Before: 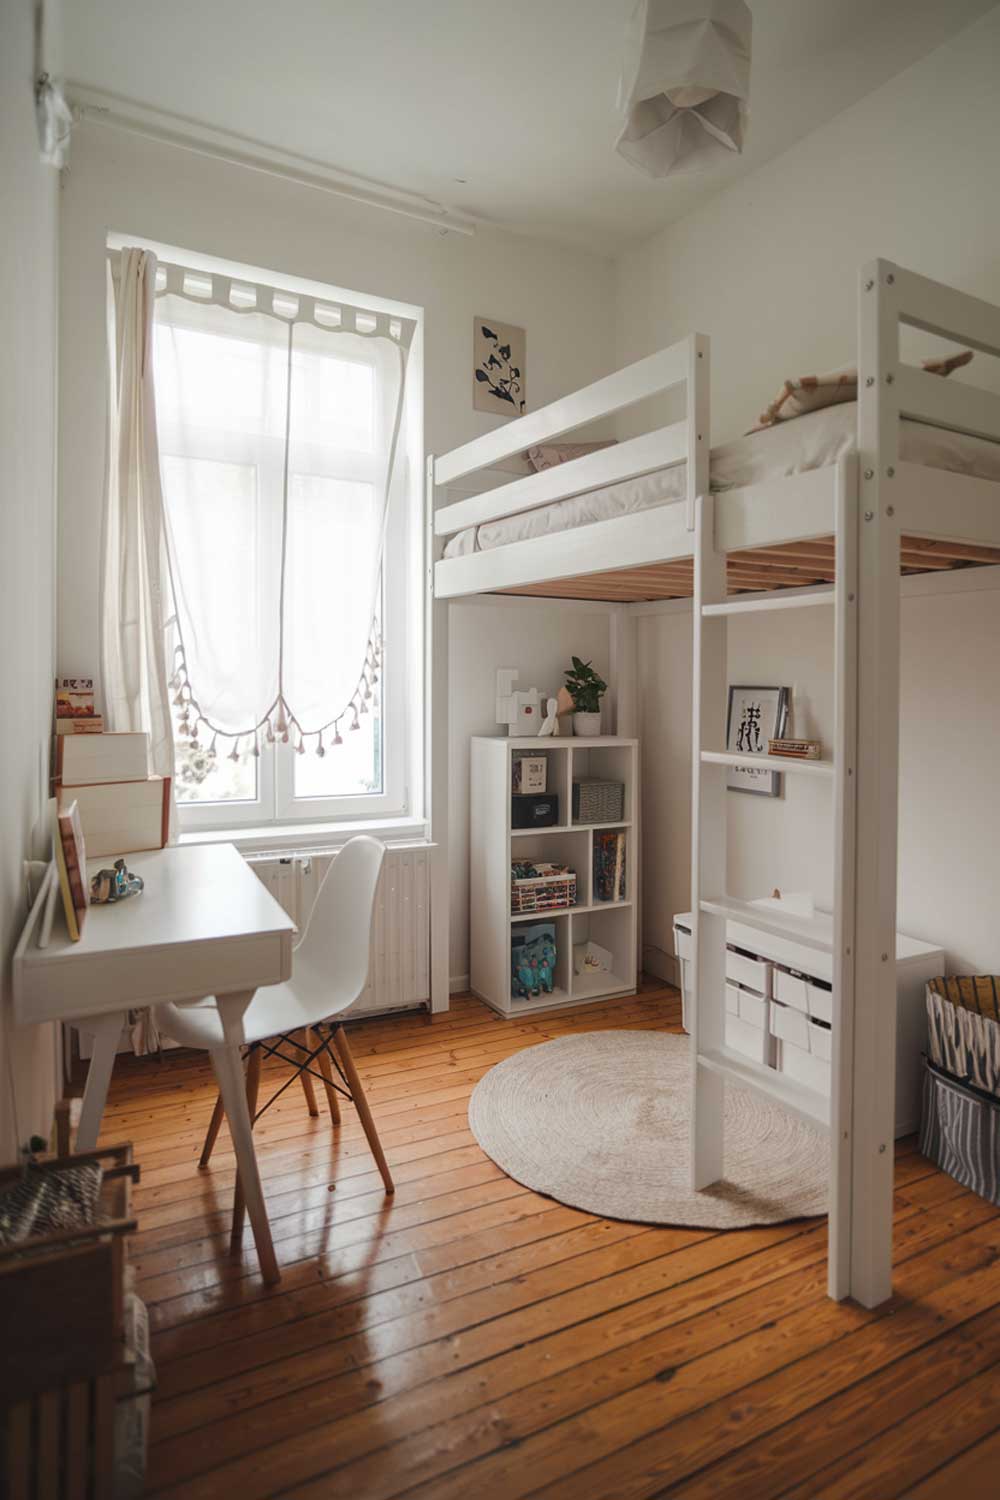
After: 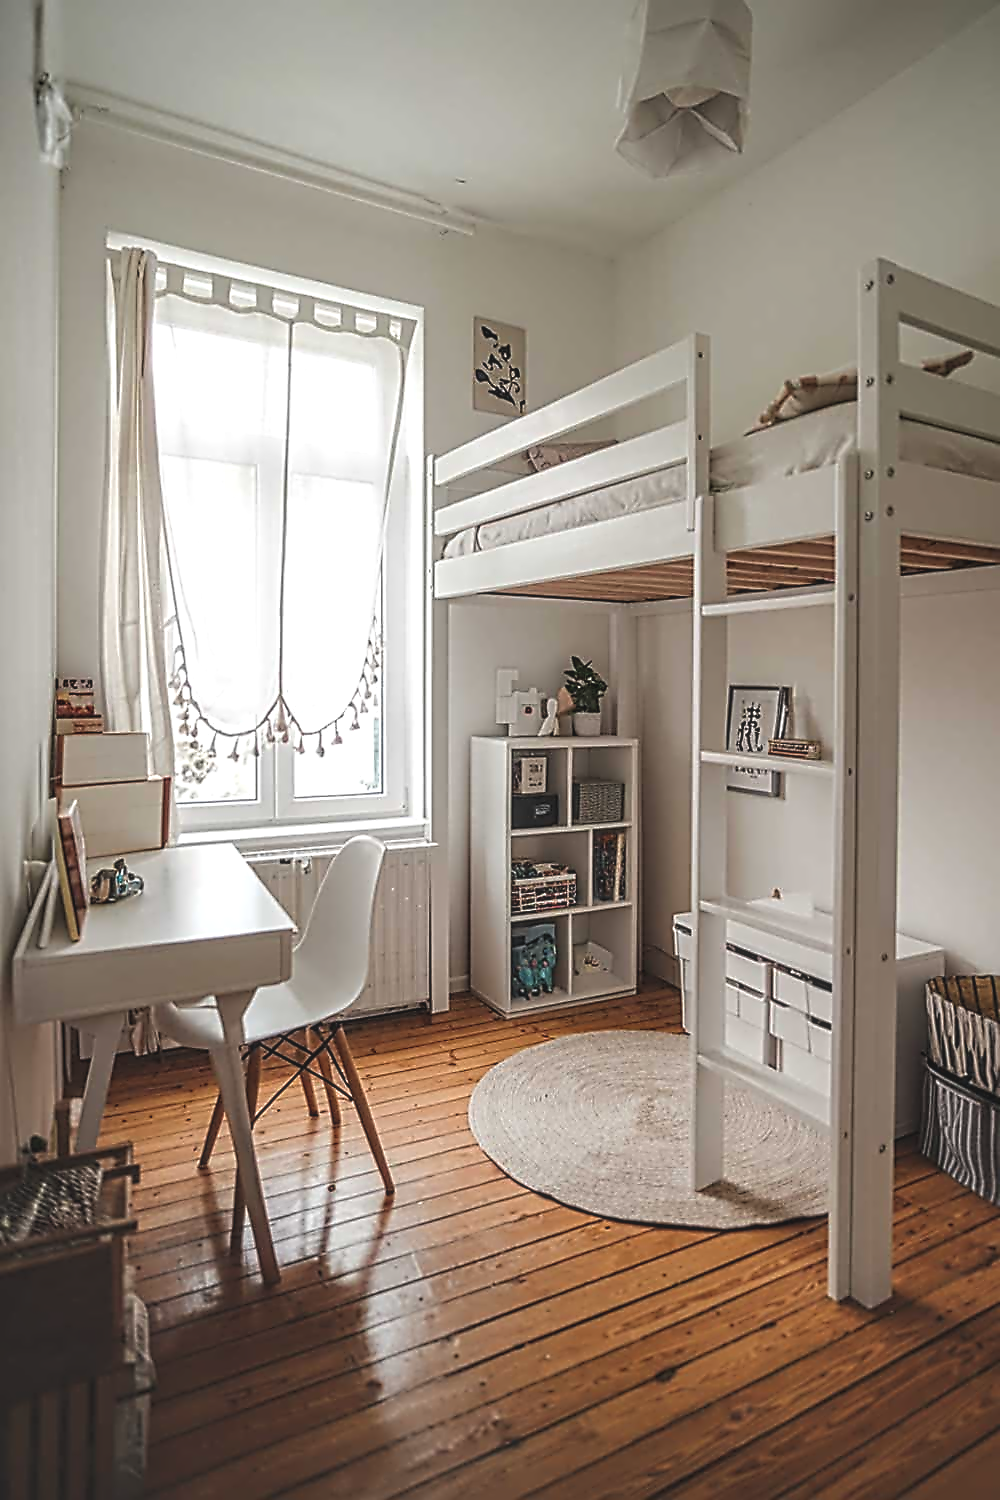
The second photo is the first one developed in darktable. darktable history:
color balance rgb: global offset › luminance 1.521%, perceptual saturation grading › global saturation 0.196%
local contrast: detail 130%
contrast equalizer: y [[0.5, 0.5, 0.5, 0.515, 0.749, 0.84], [0.5 ×6], [0.5 ×6], [0, 0, 0, 0.001, 0.067, 0.262], [0 ×6]]
sharpen: on, module defaults
